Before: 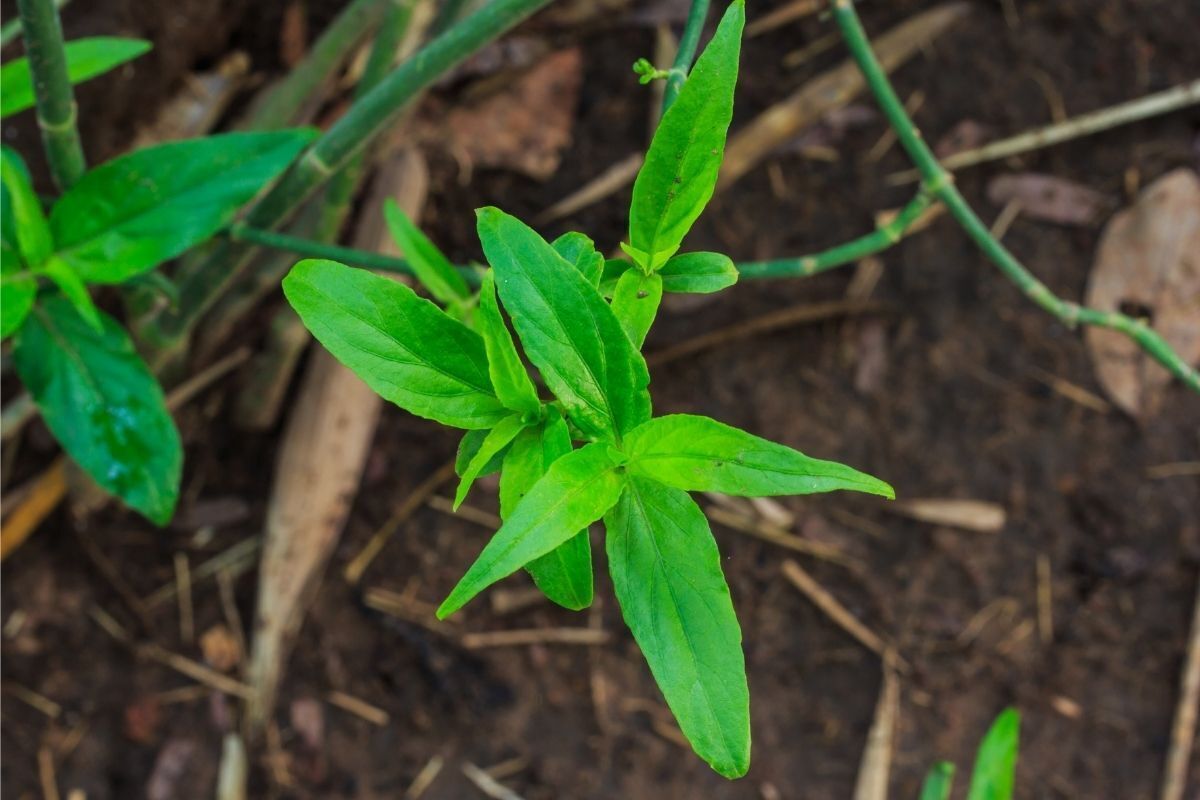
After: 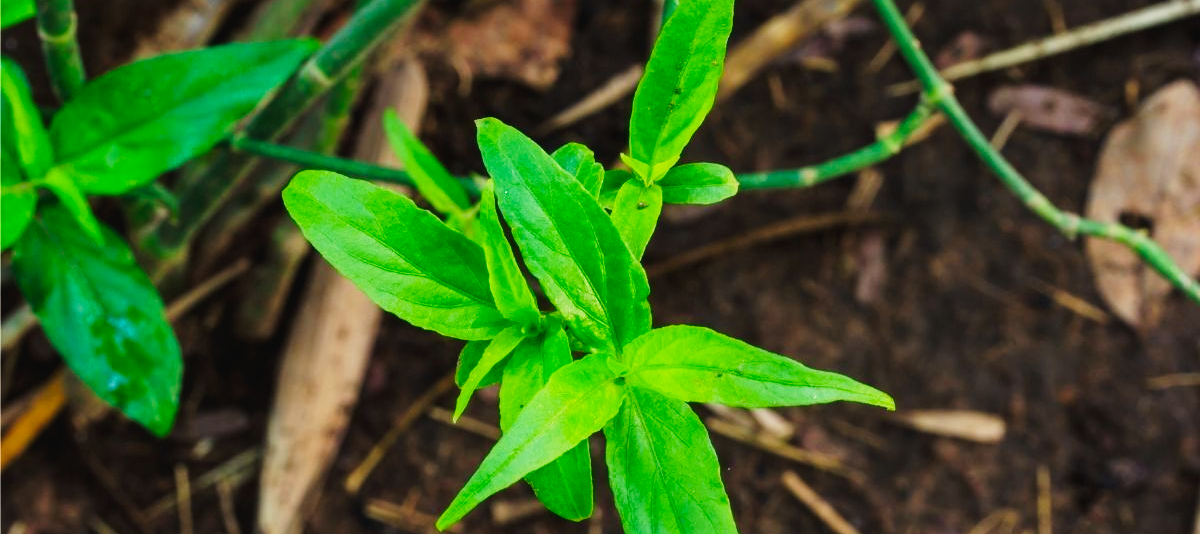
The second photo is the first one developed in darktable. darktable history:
color correction: highlights b* 2.95
crop: top 11.167%, bottom 22.062%
tone curve: curves: ch0 [(0, 0.026) (0.058, 0.036) (0.246, 0.214) (0.437, 0.498) (0.55, 0.644) (0.657, 0.767) (0.822, 0.9) (1, 0.961)]; ch1 [(0, 0) (0.346, 0.307) (0.408, 0.369) (0.453, 0.457) (0.476, 0.489) (0.502, 0.498) (0.521, 0.515) (0.537, 0.531) (0.612, 0.641) (0.676, 0.728) (1, 1)]; ch2 [(0, 0) (0.346, 0.34) (0.434, 0.46) (0.485, 0.494) (0.5, 0.494) (0.511, 0.508) (0.537, 0.564) (0.579, 0.599) (0.663, 0.67) (1, 1)], preserve colors none
